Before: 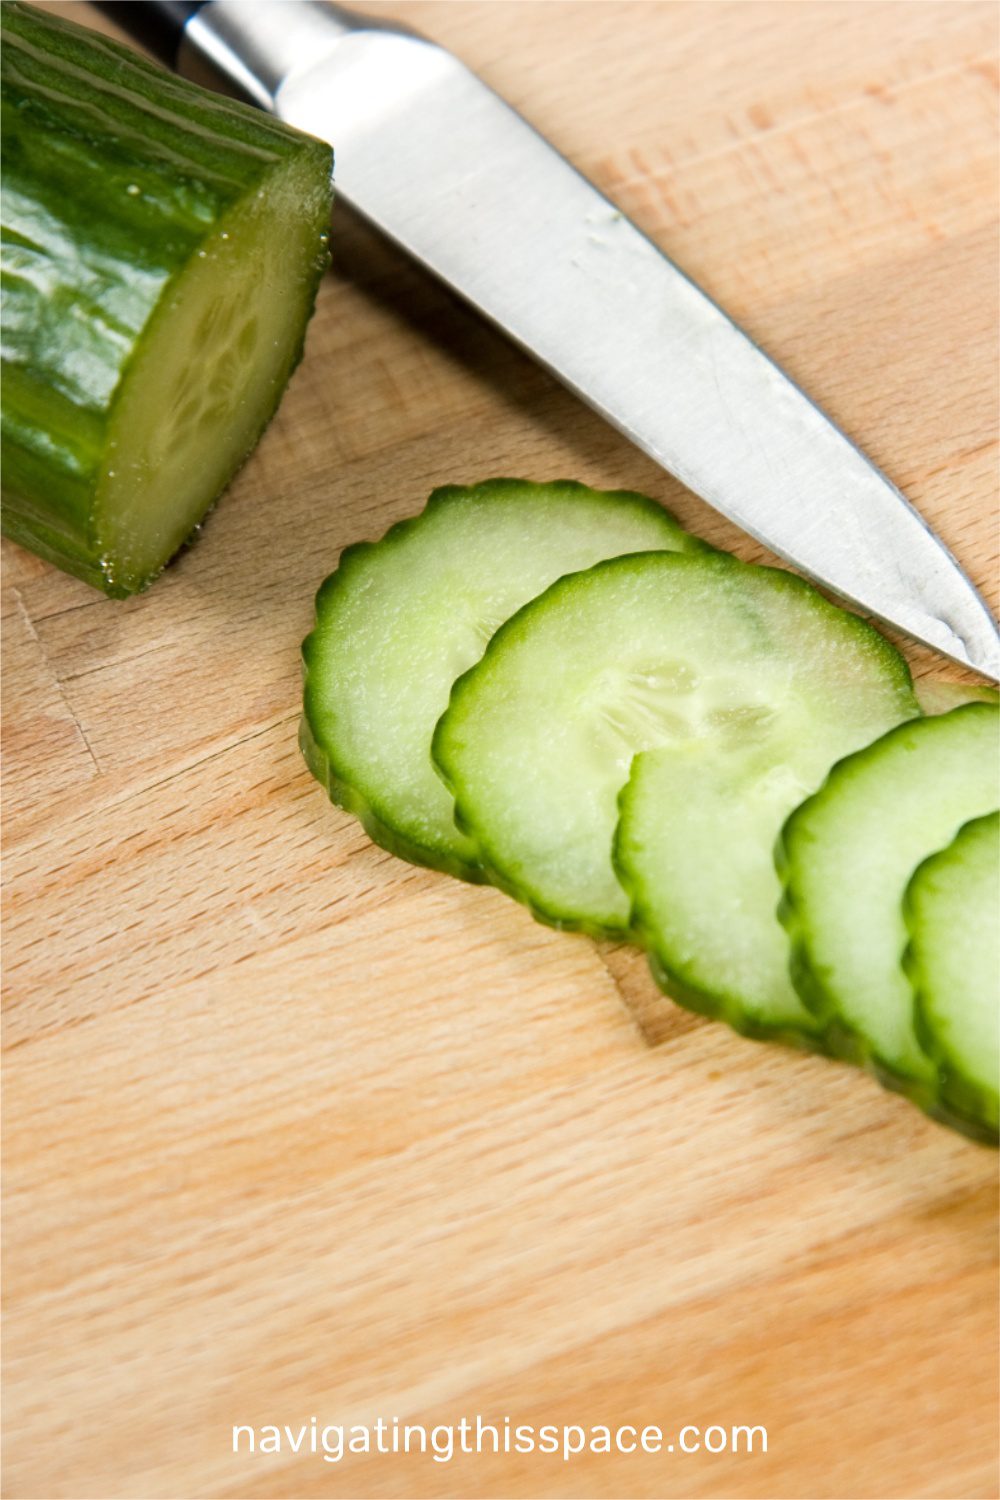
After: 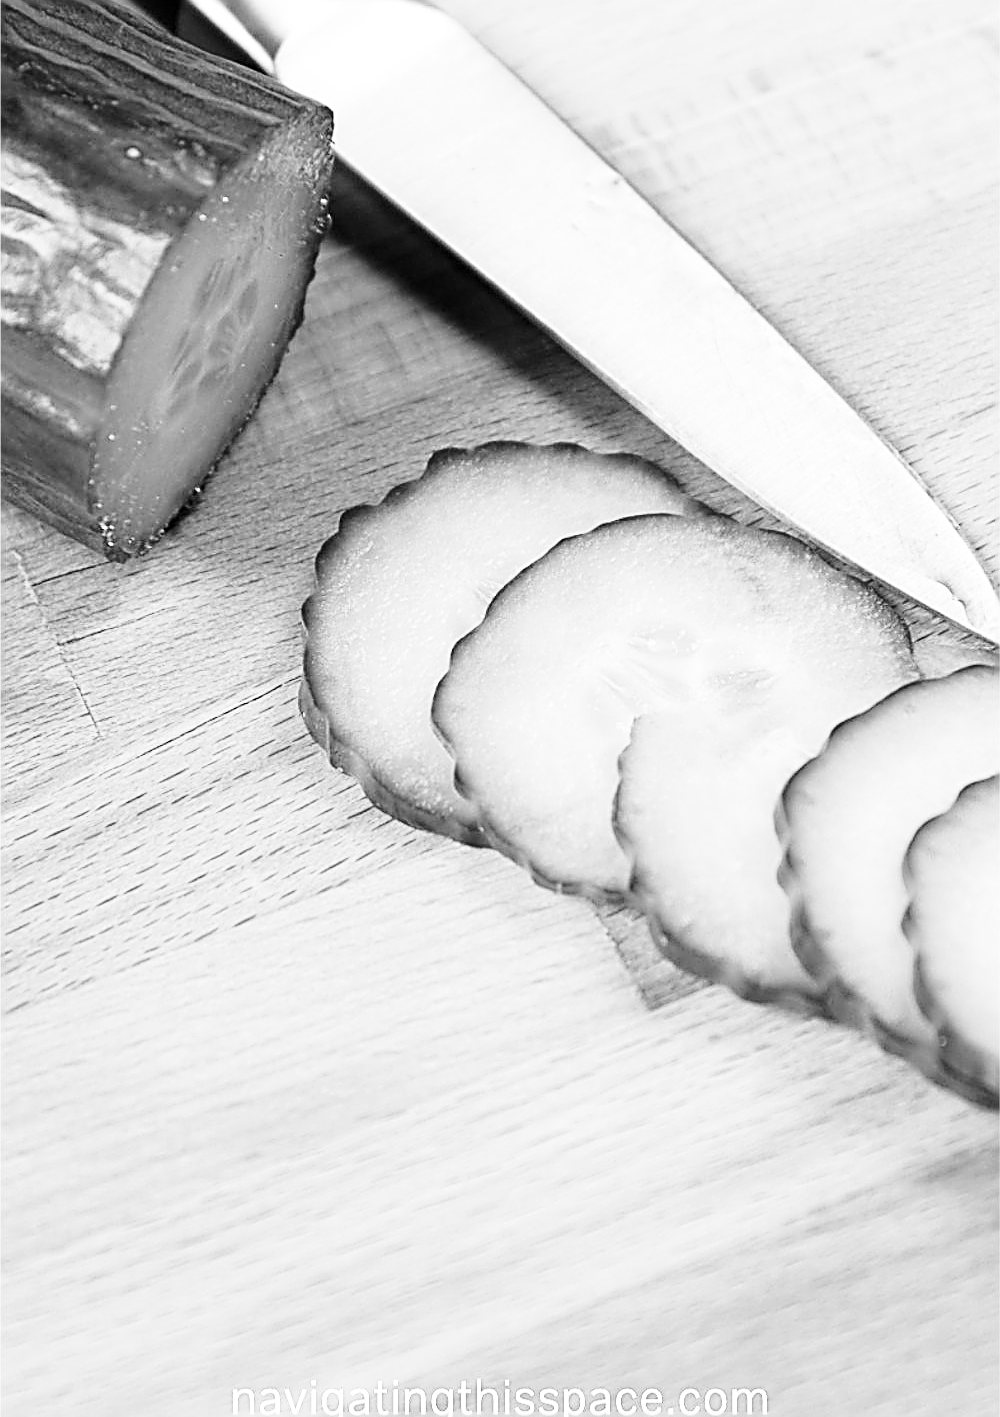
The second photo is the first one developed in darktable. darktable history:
monochrome: on, module defaults
sharpen: amount 1.861
base curve: curves: ch0 [(0, 0) (0.028, 0.03) (0.121, 0.232) (0.46, 0.748) (0.859, 0.968) (1, 1)], preserve colors none
crop and rotate: top 2.479%, bottom 3.018%
